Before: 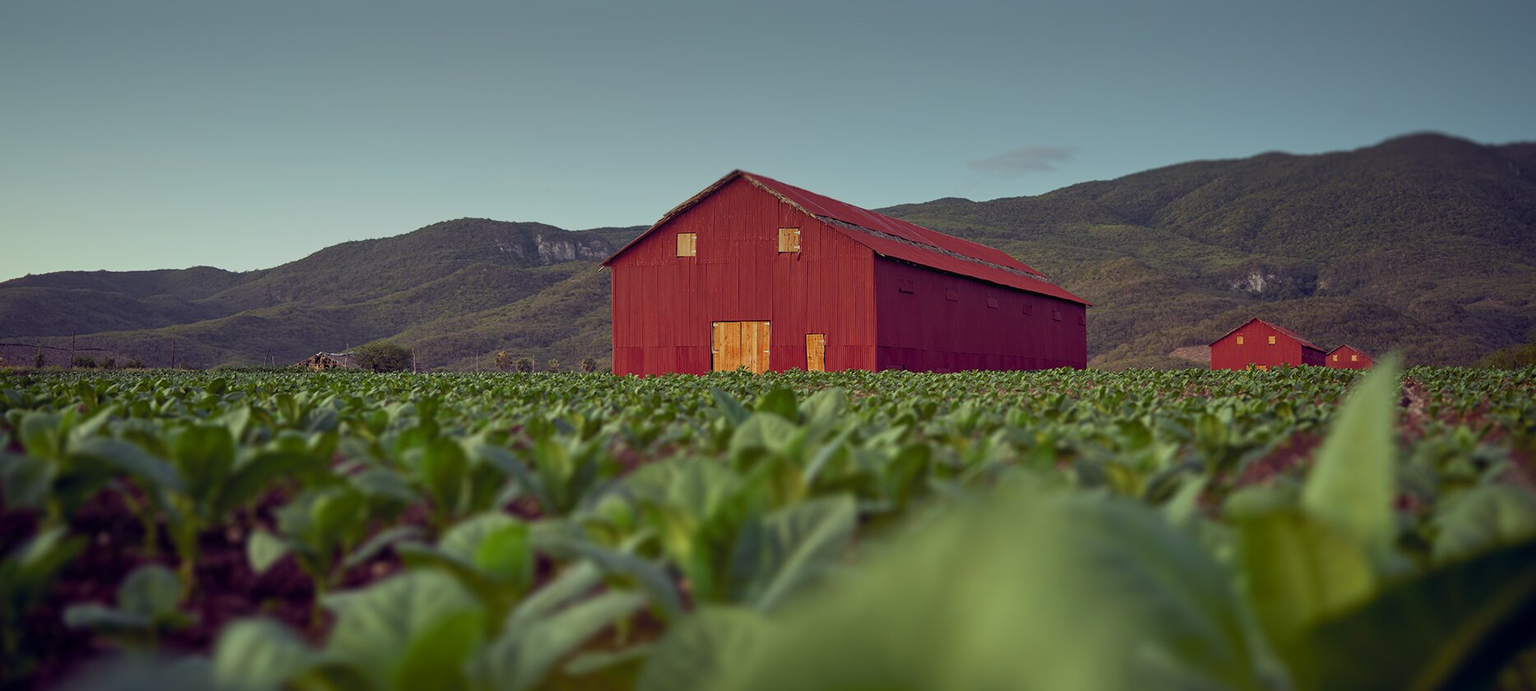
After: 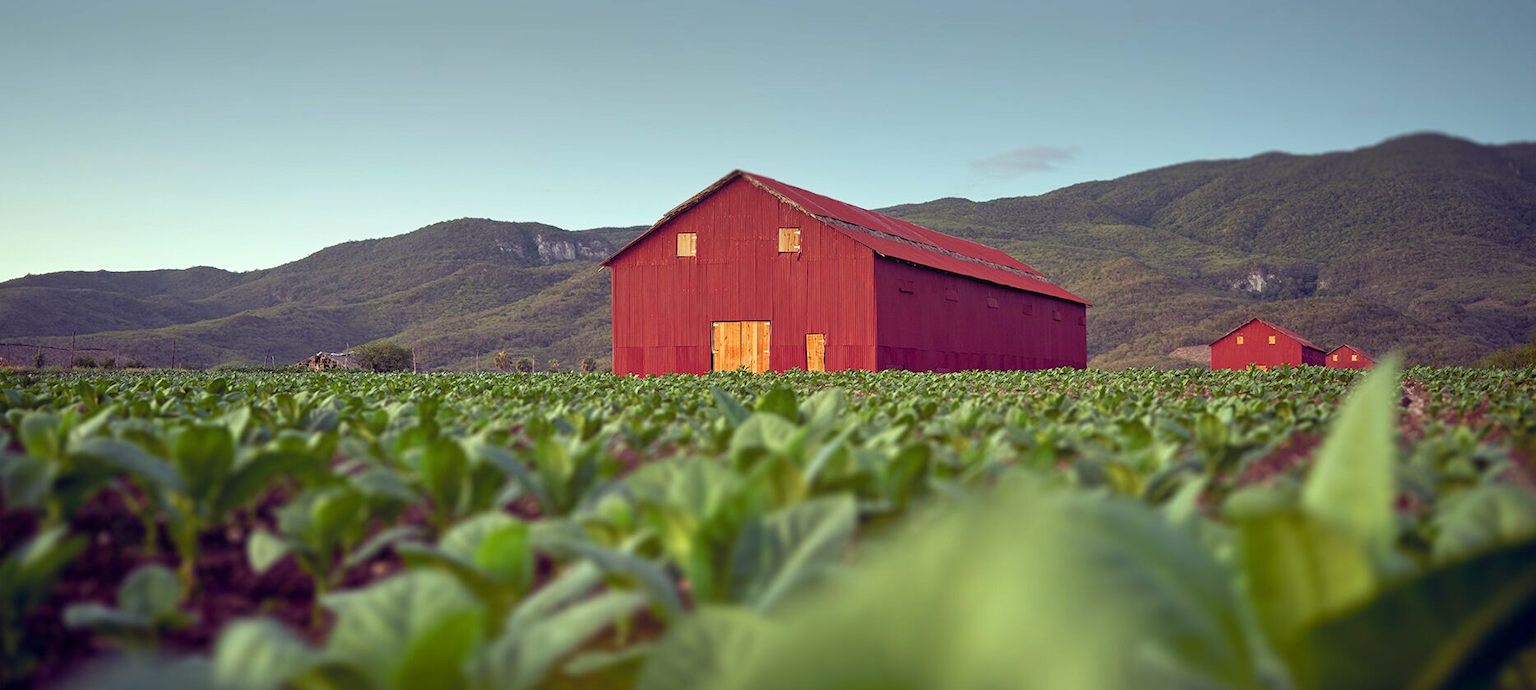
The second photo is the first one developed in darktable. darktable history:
exposure: exposure 0.771 EV, compensate highlight preservation false
